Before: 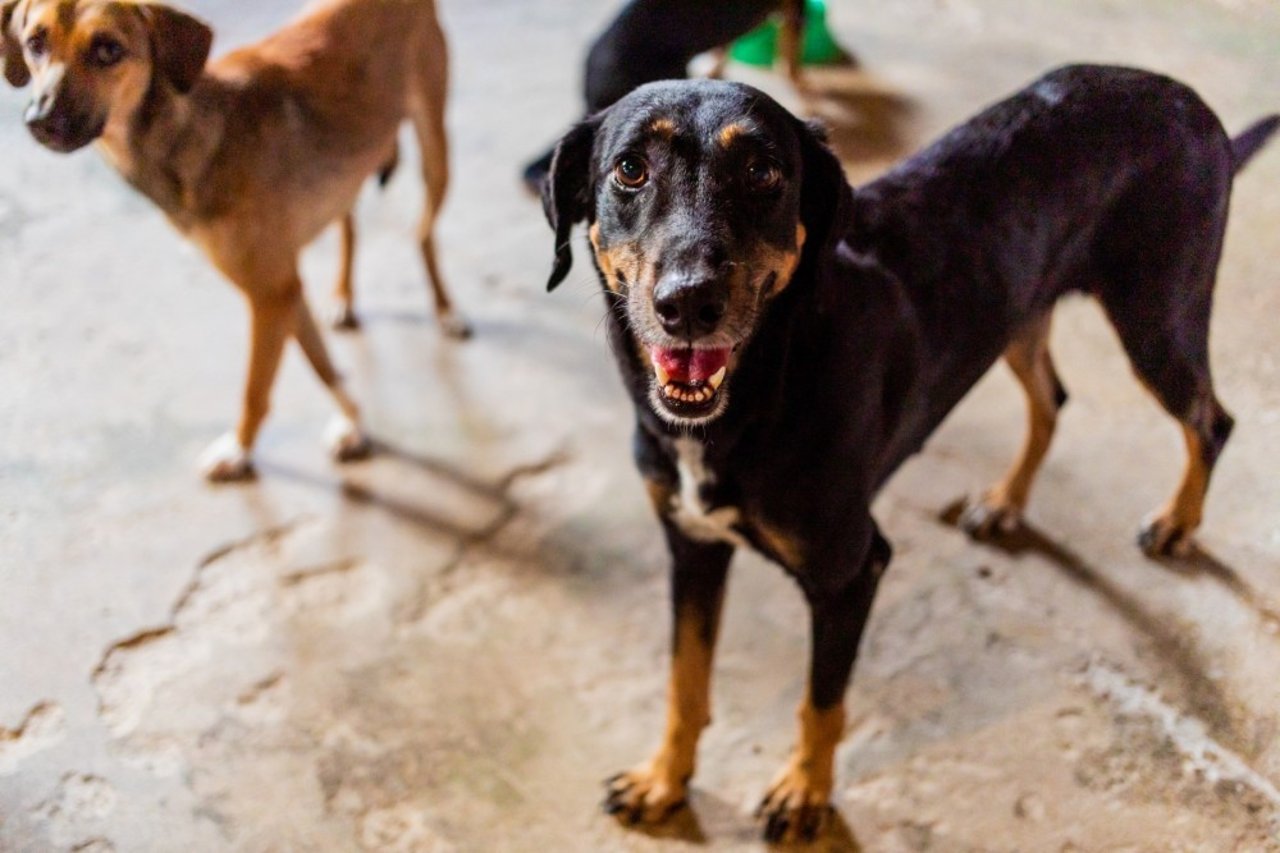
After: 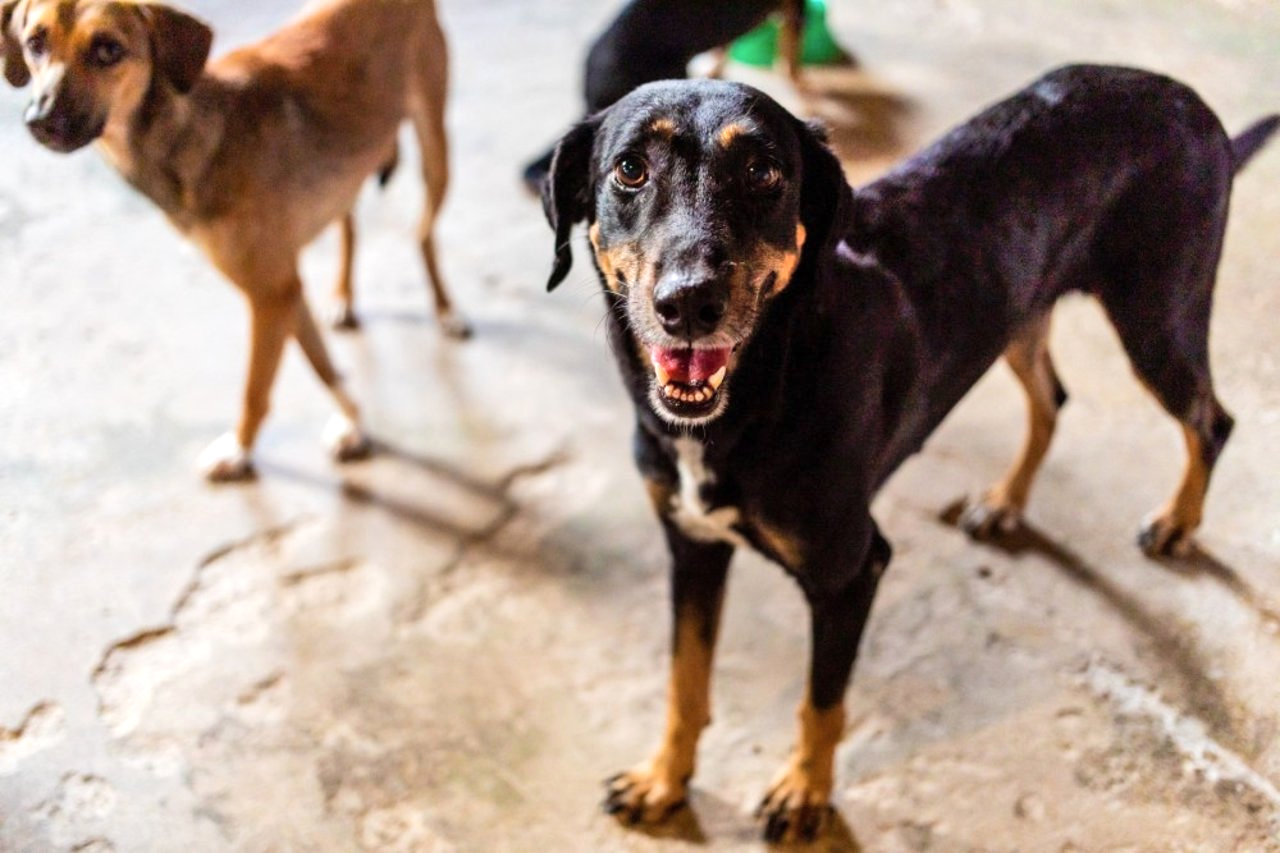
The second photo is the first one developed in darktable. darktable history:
shadows and highlights: radius 111.97, shadows 51.46, white point adjustment 9.05, highlights -3.6, highlights color adjustment 41.46%, soften with gaussian
